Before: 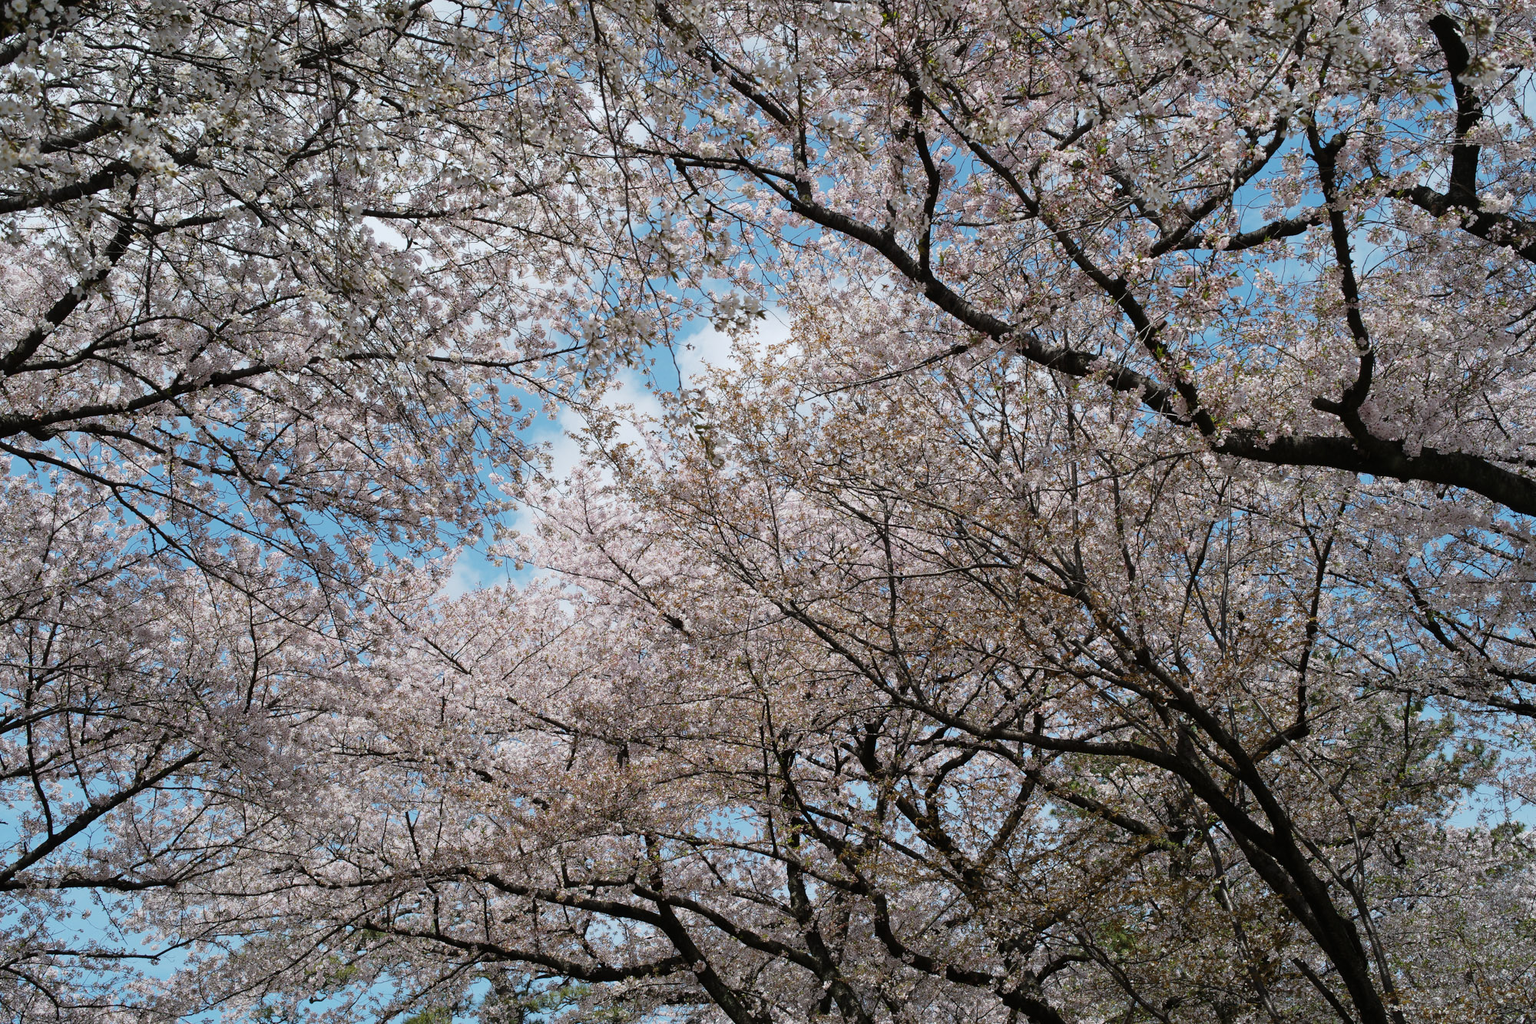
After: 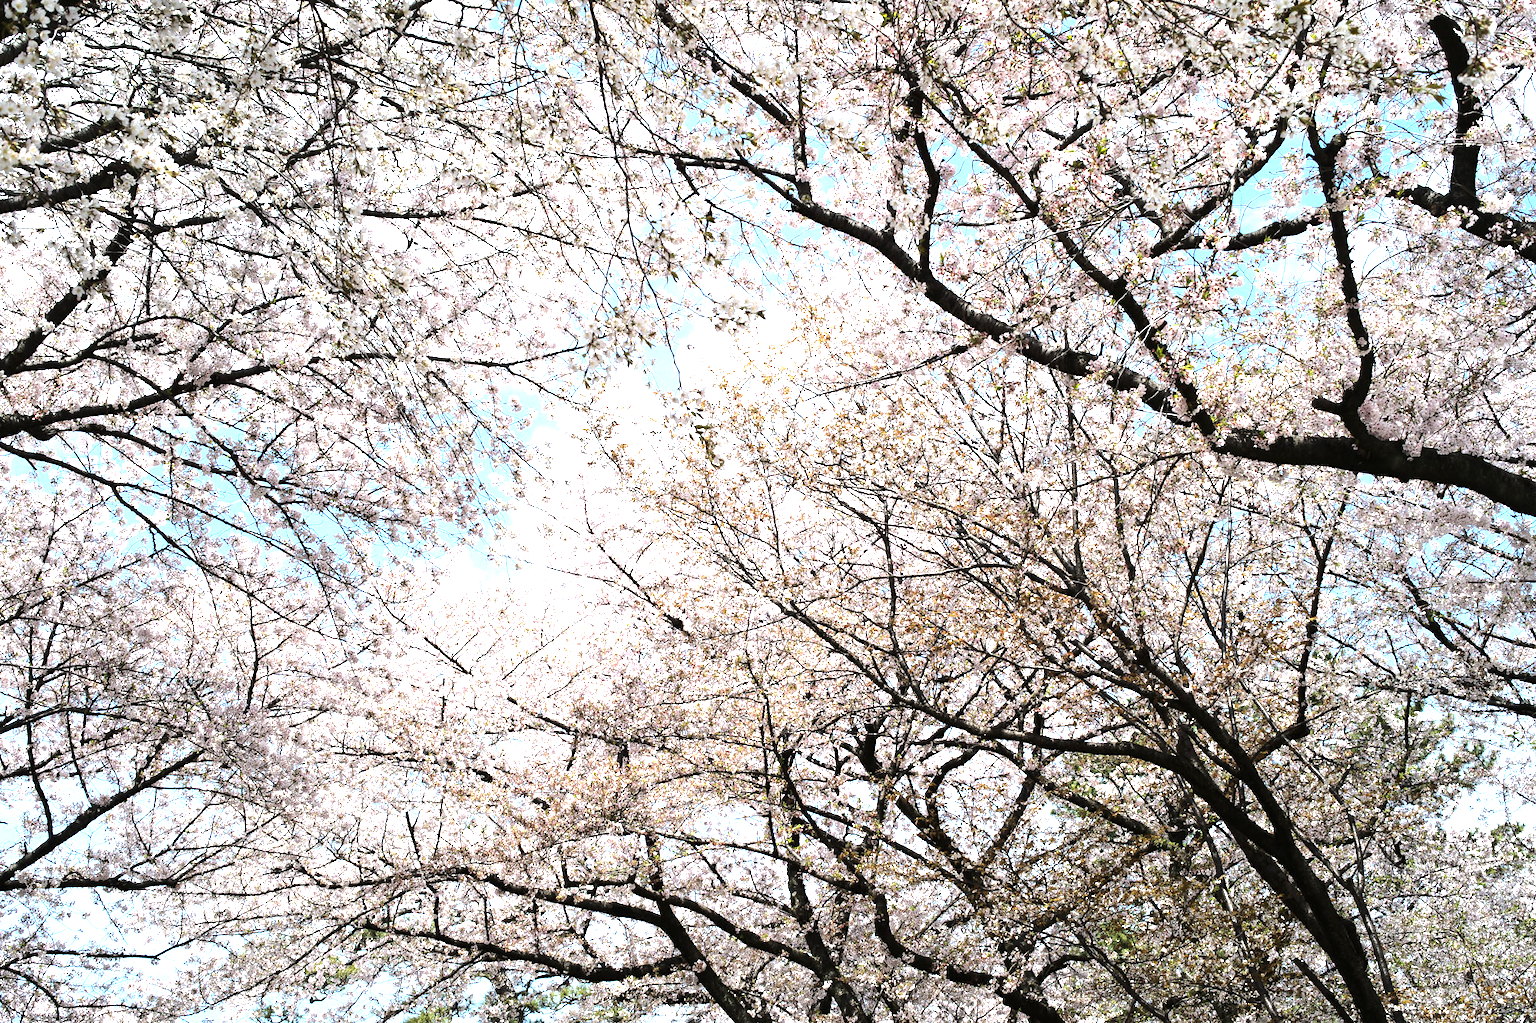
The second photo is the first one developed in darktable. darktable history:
tone equalizer: -8 EV -0.744 EV, -7 EV -0.699 EV, -6 EV -0.629 EV, -5 EV -0.395 EV, -3 EV 0.385 EV, -2 EV 0.6 EV, -1 EV 0.699 EV, +0 EV 0.763 EV, edges refinement/feathering 500, mask exposure compensation -1.57 EV, preserve details no
exposure: exposure 1.263 EV, compensate exposure bias true, compensate highlight preservation false
